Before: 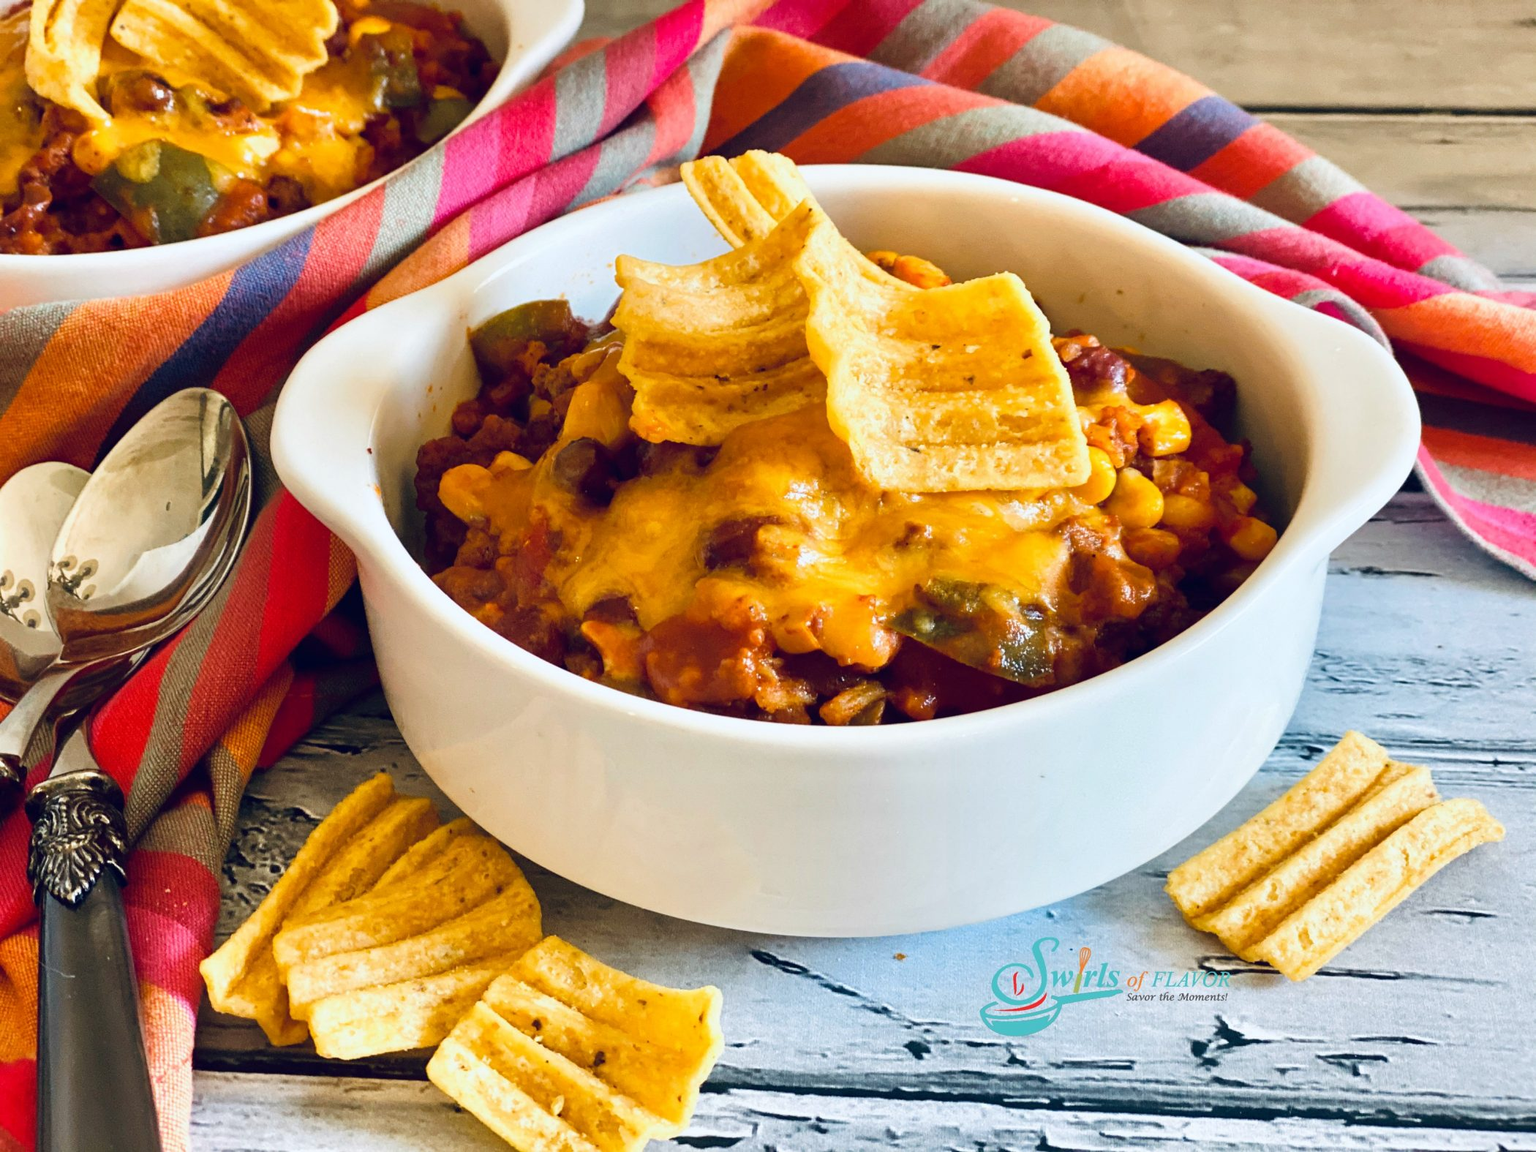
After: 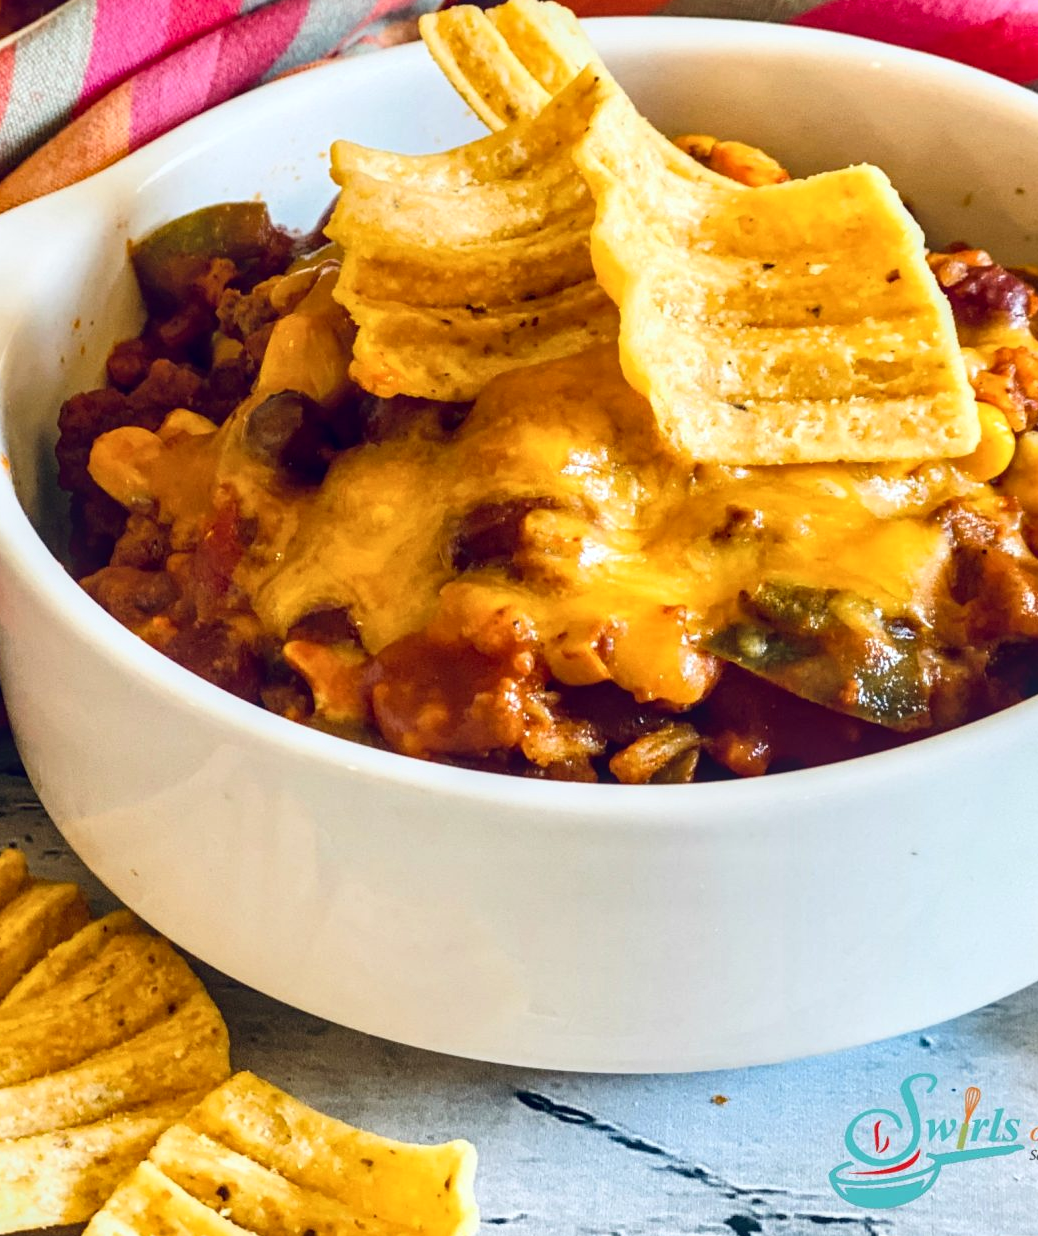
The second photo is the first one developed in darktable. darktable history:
local contrast: on, module defaults
crop and rotate: angle 0.02°, left 24.353%, top 13.219%, right 26.156%, bottom 8.224%
tone curve: curves: ch0 [(0, 0) (0.003, 0.01) (0.011, 0.015) (0.025, 0.023) (0.044, 0.037) (0.069, 0.055) (0.1, 0.08) (0.136, 0.114) (0.177, 0.155) (0.224, 0.201) (0.277, 0.254) (0.335, 0.319) (0.399, 0.387) (0.468, 0.459) (0.543, 0.544) (0.623, 0.634) (0.709, 0.731) (0.801, 0.827) (0.898, 0.921) (1, 1)], color space Lab, independent channels, preserve colors none
